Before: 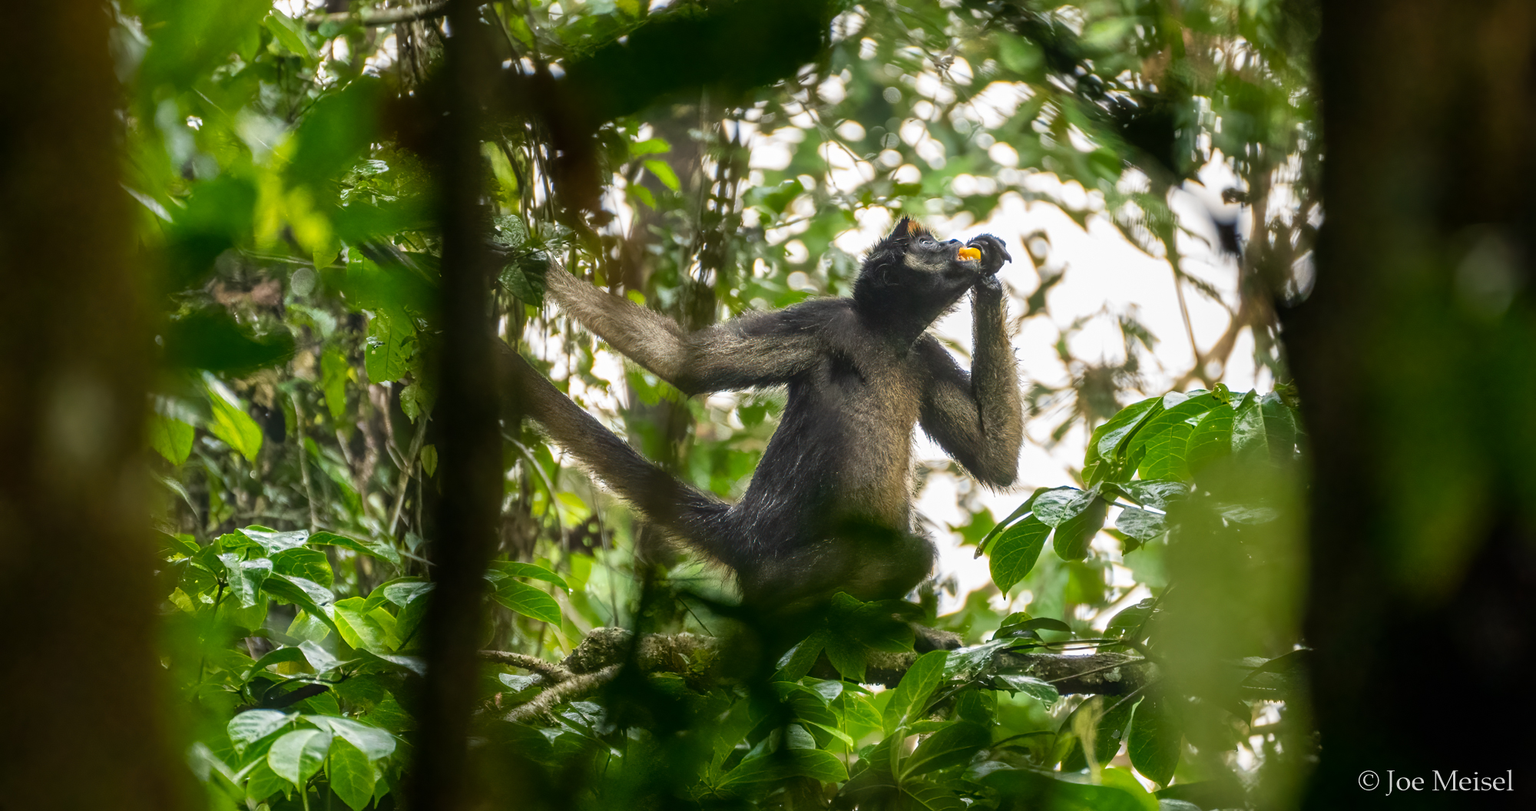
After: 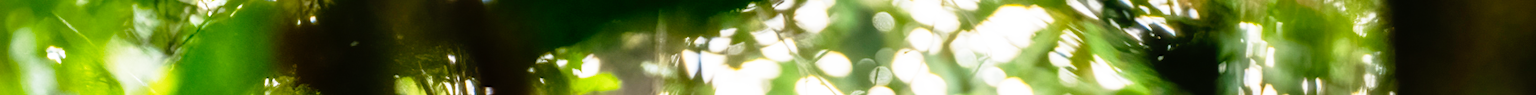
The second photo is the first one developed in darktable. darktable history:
base curve: curves: ch0 [(0, 0) (0.012, 0.01) (0.073, 0.168) (0.31, 0.711) (0.645, 0.957) (1, 1)], preserve colors none
crop and rotate: left 9.644%, top 9.491%, right 6.021%, bottom 80.509%
tone equalizer: on, module defaults
